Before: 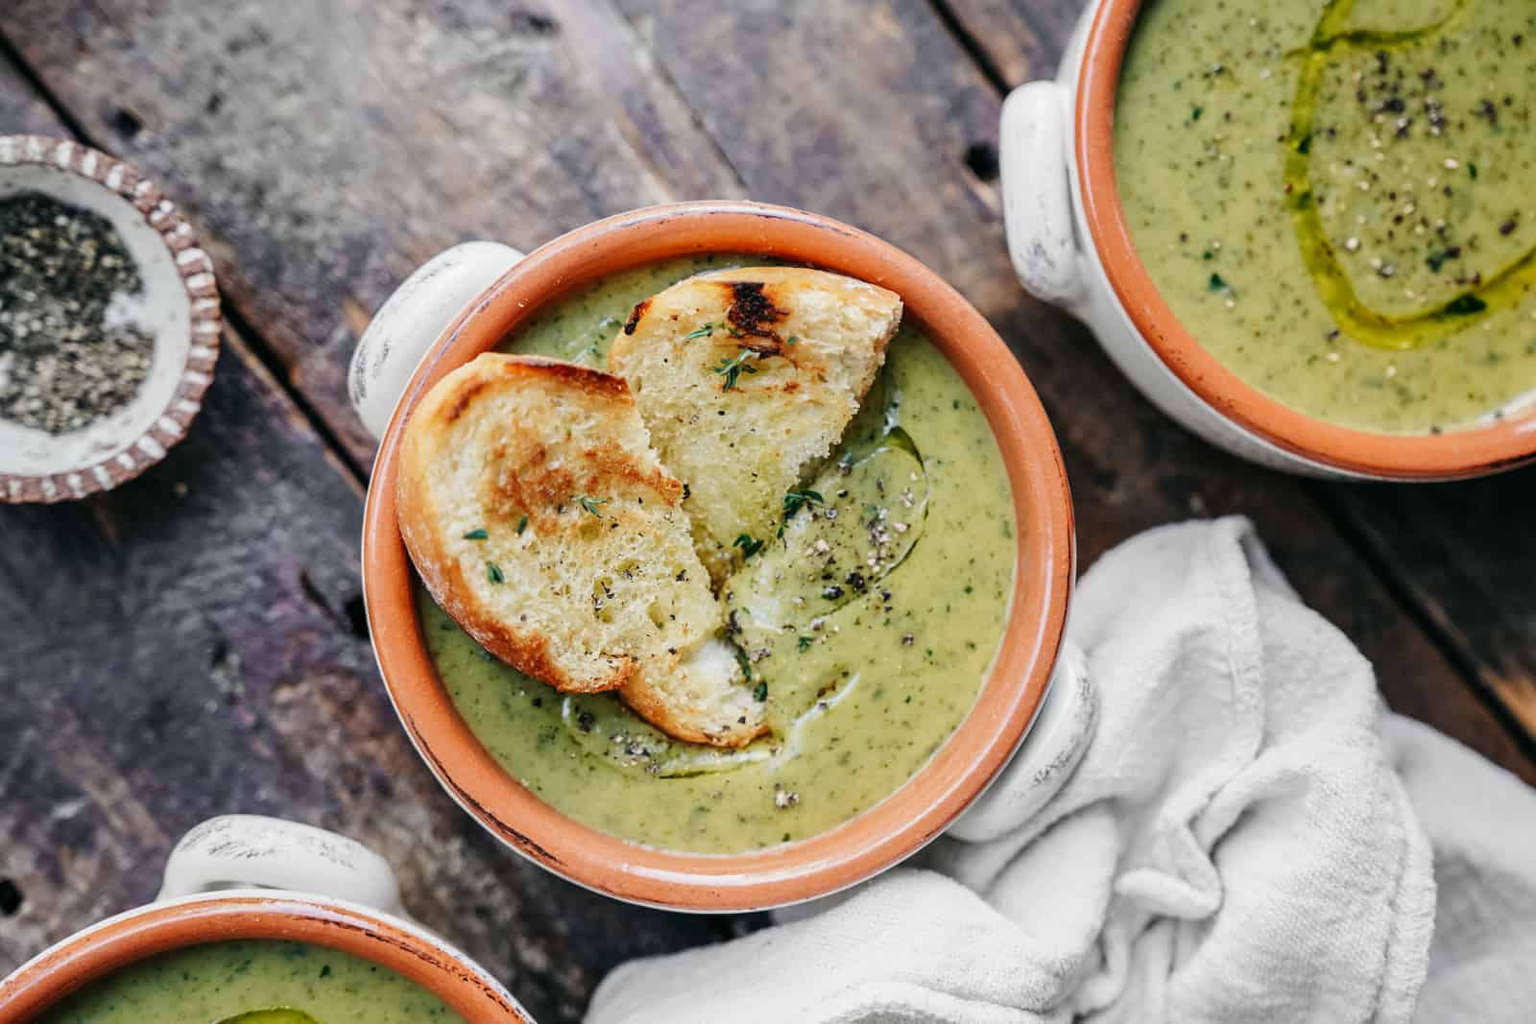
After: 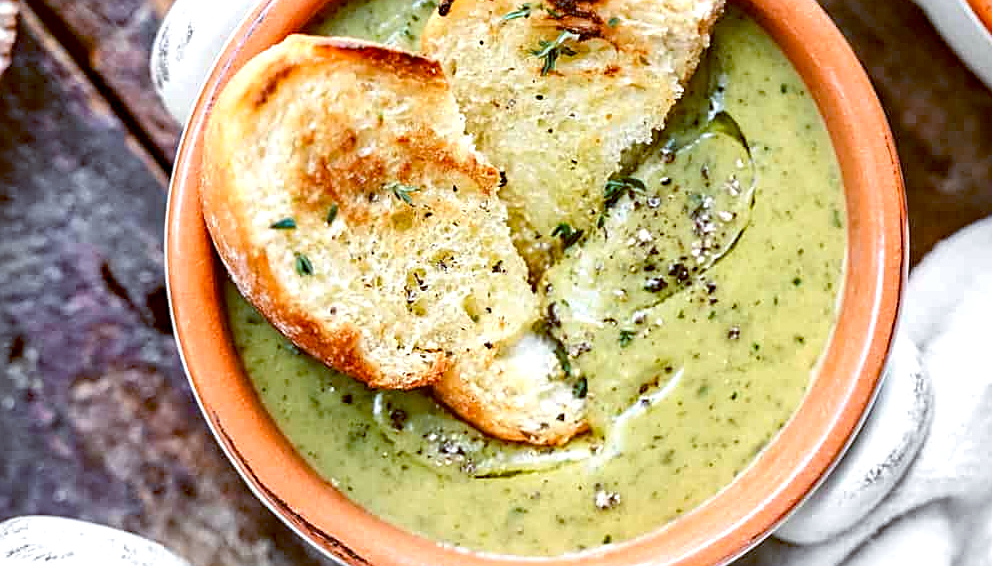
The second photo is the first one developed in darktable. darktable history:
crop: left 13.312%, top 31.28%, right 24.627%, bottom 15.582%
color balance: lift [1, 1.015, 1.004, 0.985], gamma [1, 0.958, 0.971, 1.042], gain [1, 0.956, 0.977, 1.044]
sharpen: on, module defaults
exposure: exposure 0.669 EV, compensate highlight preservation false
haze removal: on, module defaults
